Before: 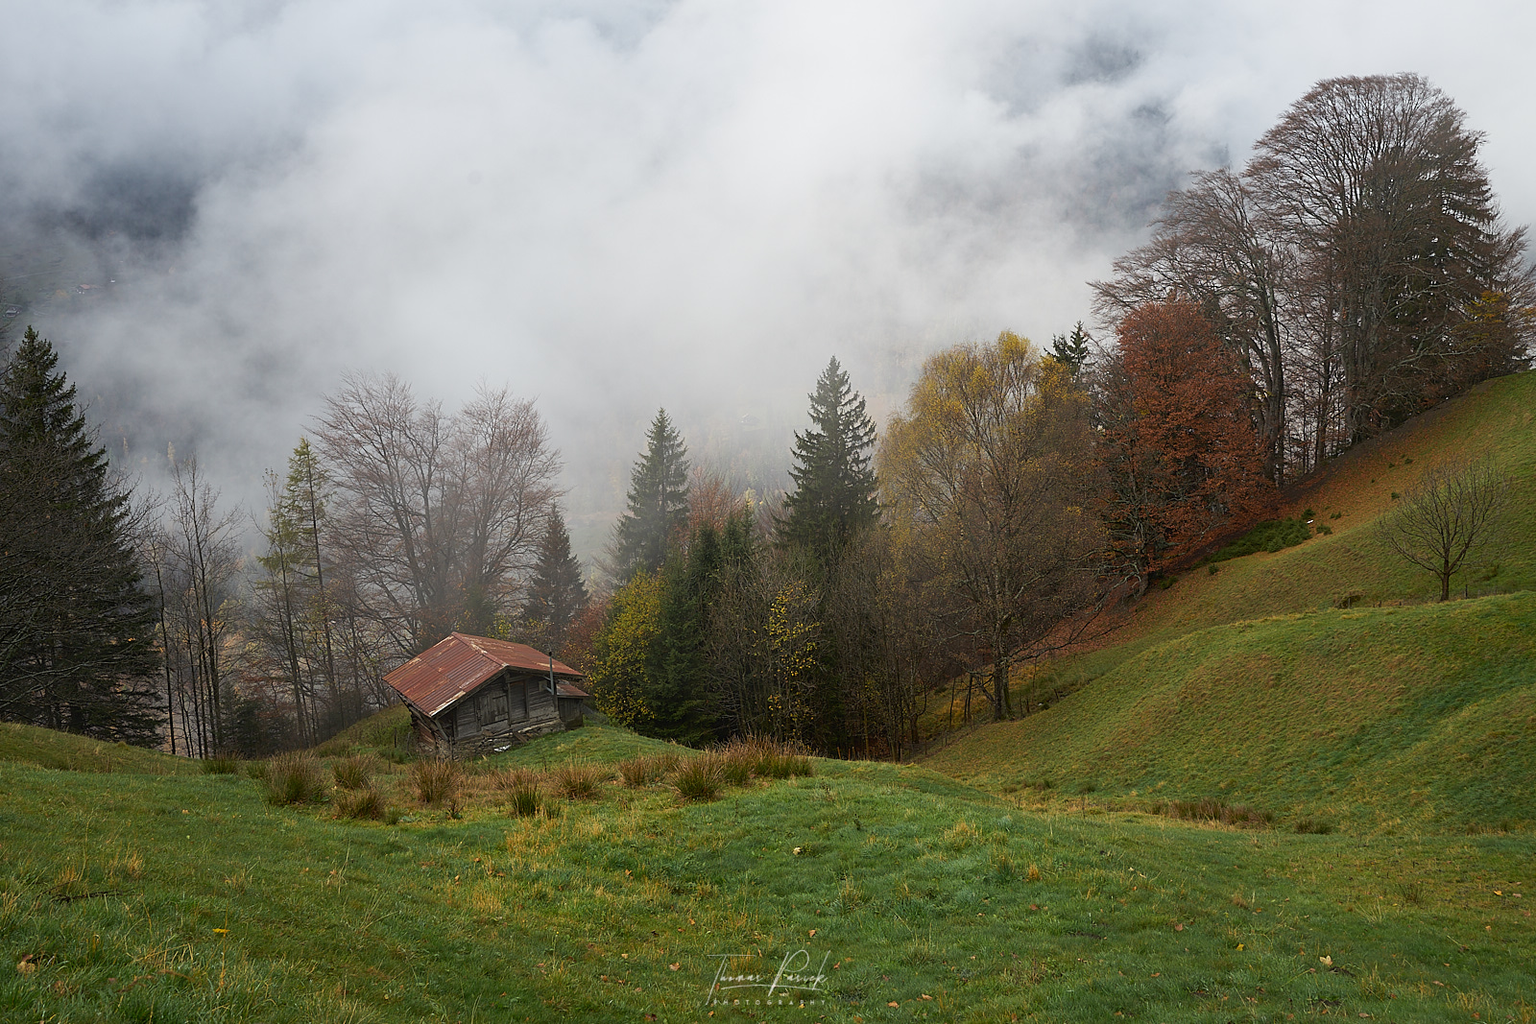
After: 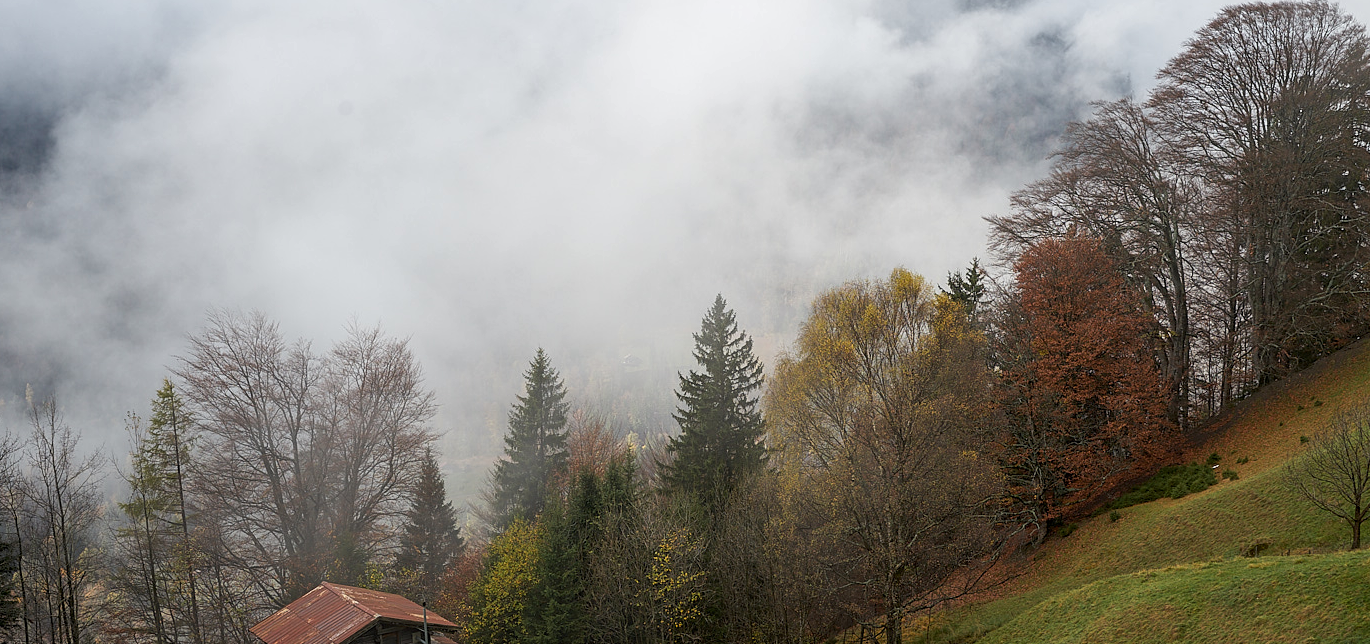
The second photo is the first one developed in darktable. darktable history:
local contrast: on, module defaults
crop and rotate: left 9.345%, top 7.22%, right 4.982%, bottom 32.331%
